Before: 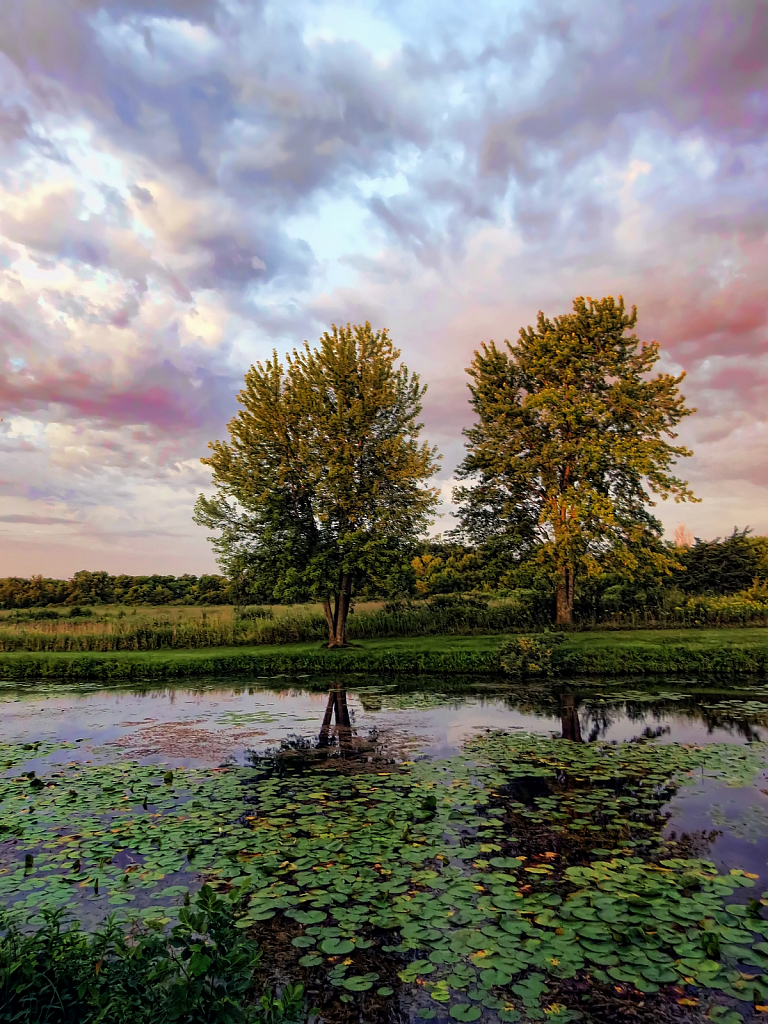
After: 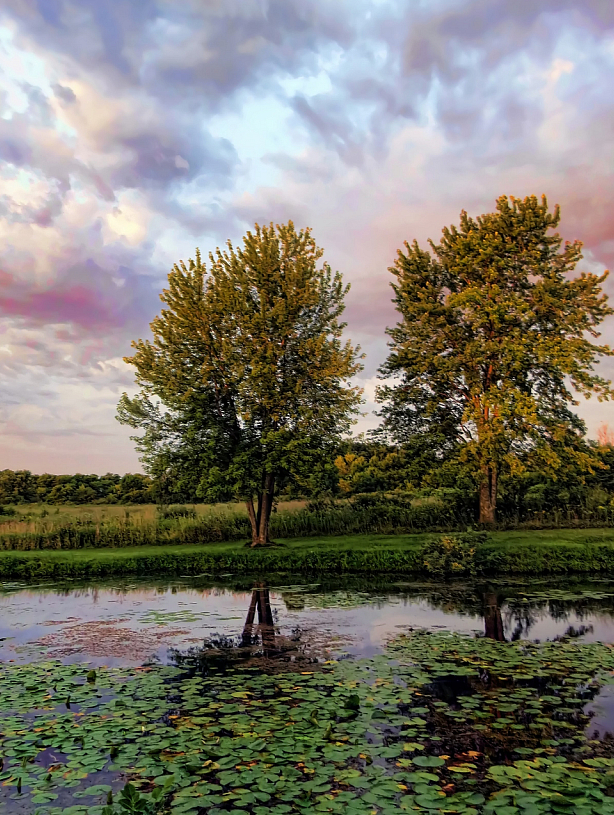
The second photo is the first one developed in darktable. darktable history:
crop and rotate: left 10.153%, top 9.889%, right 9.836%, bottom 10.481%
